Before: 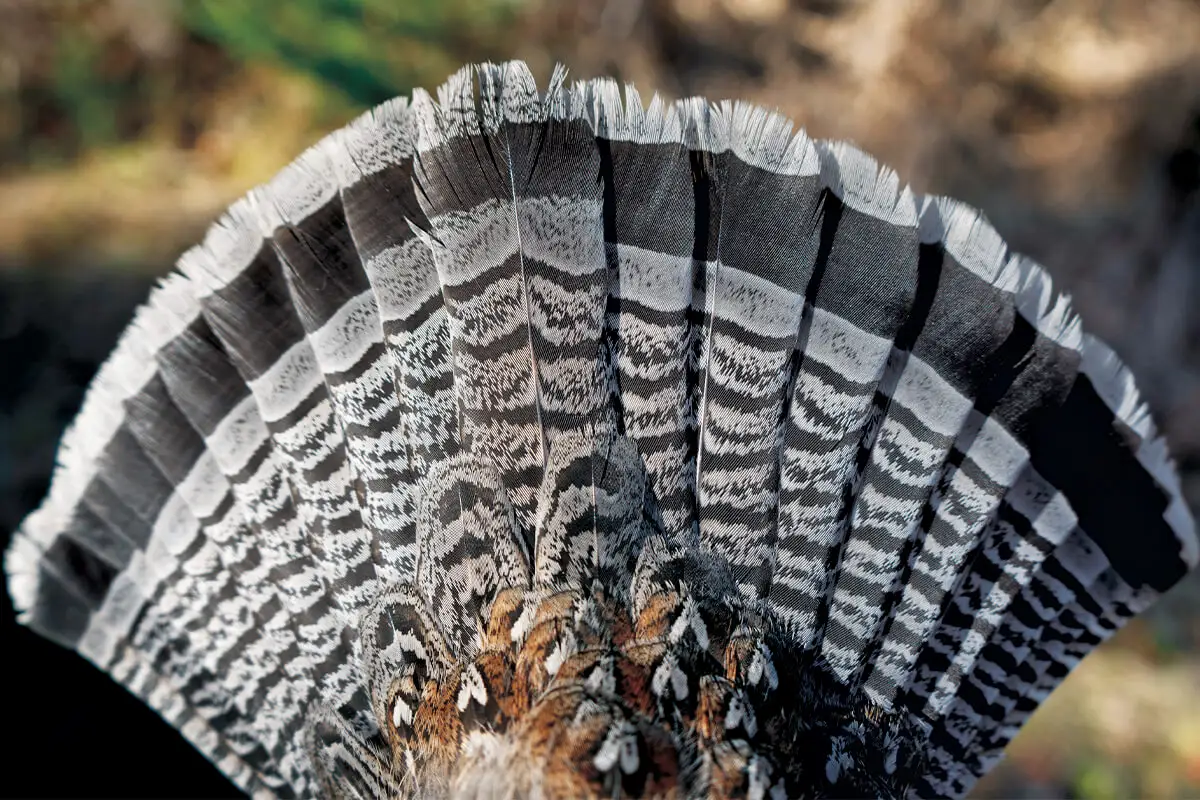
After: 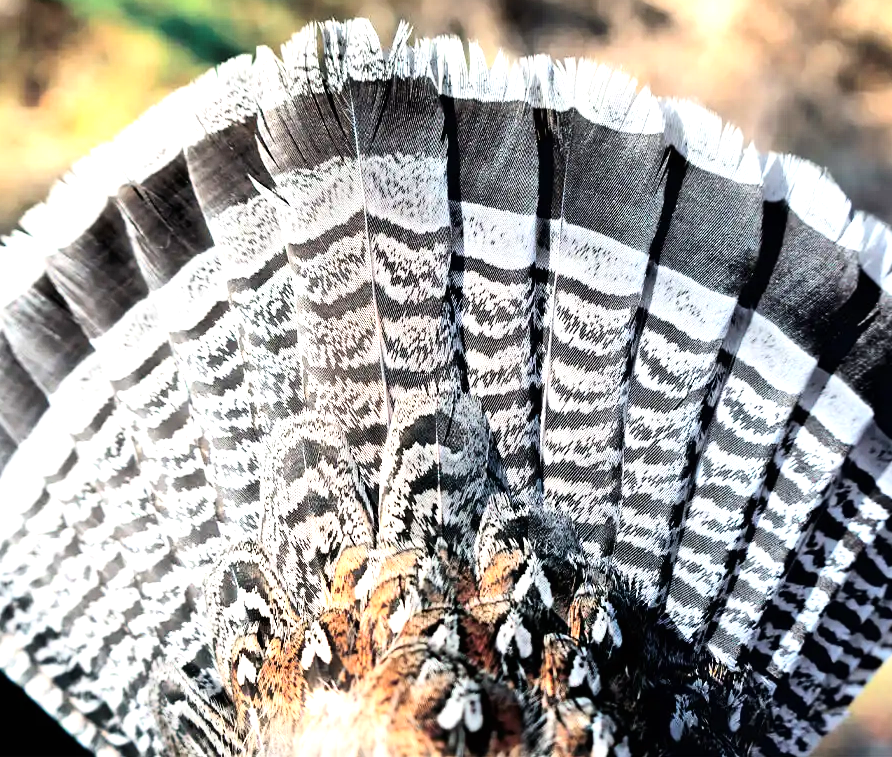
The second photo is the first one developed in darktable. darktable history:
crop and rotate: left 13.052%, top 5.358%, right 12.566%
contrast brightness saturation: contrast 0.241, brightness 0.088
exposure: black level correction 0, exposure 0.697 EV, compensate highlight preservation false
tone equalizer: -8 EV -0.729 EV, -7 EV -0.714 EV, -6 EV -0.639 EV, -5 EV -0.421 EV, -3 EV 0.377 EV, -2 EV 0.6 EV, -1 EV 0.675 EV, +0 EV 0.73 EV
